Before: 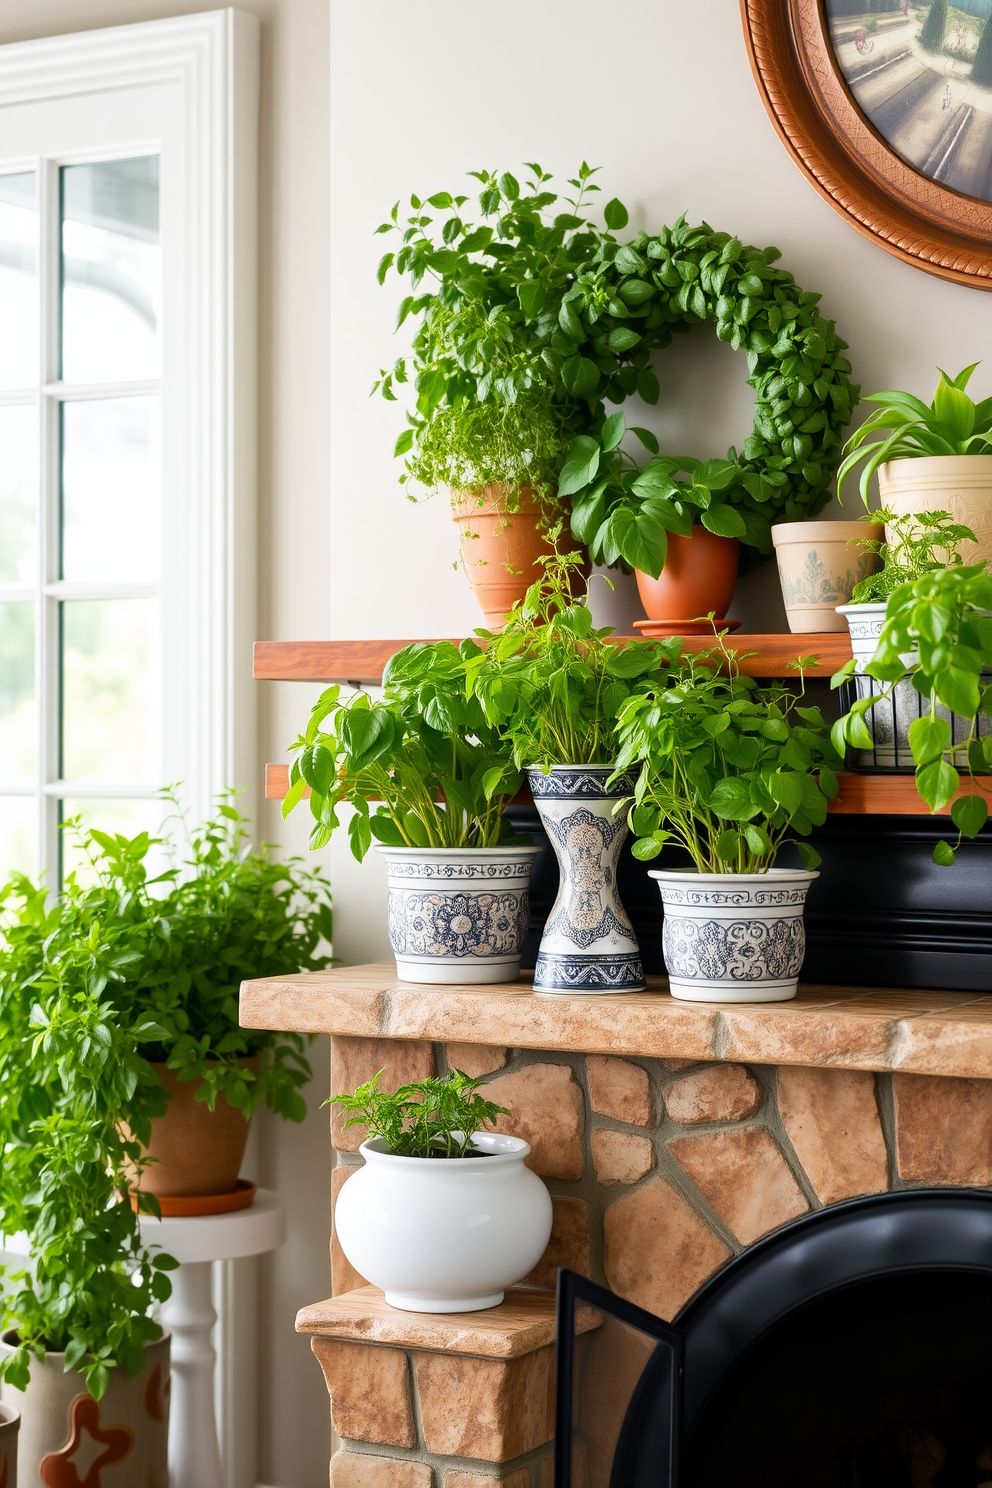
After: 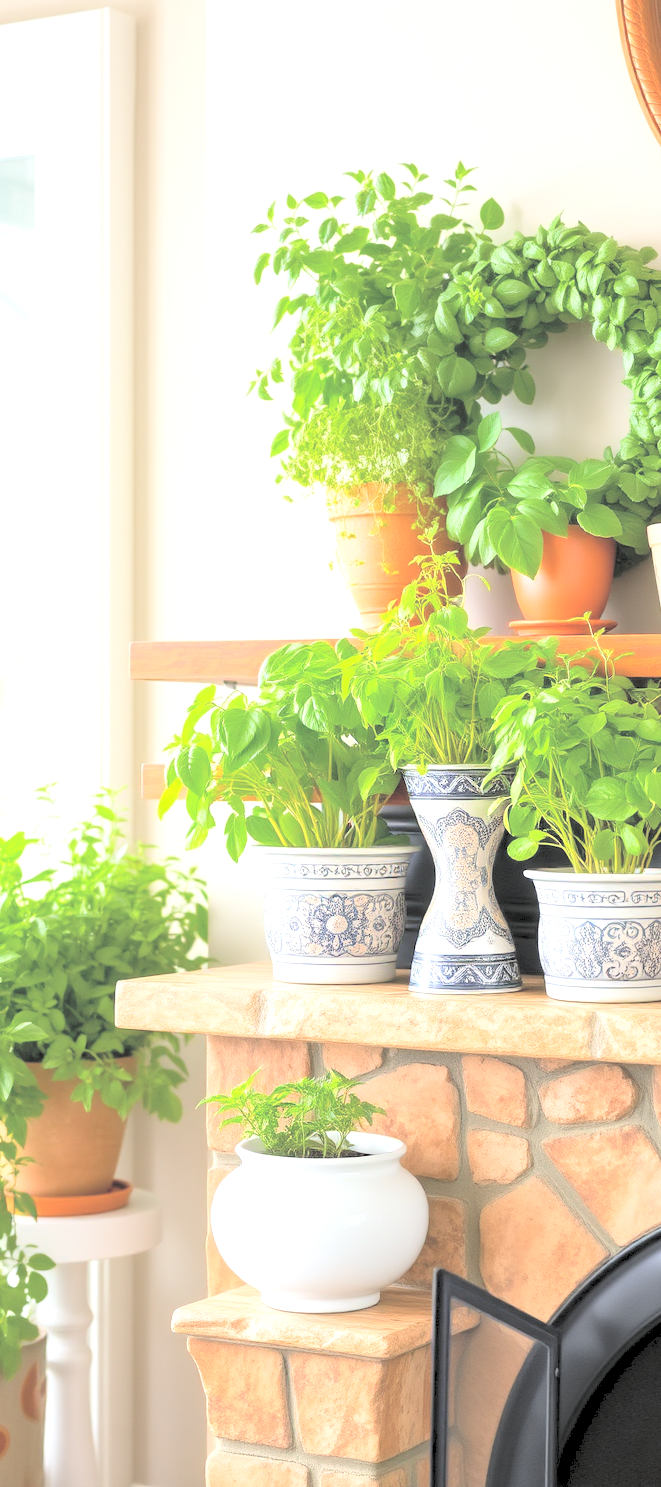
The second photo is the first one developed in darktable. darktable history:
crop and rotate: left 12.516%, right 20.797%
contrast brightness saturation: brightness 0.985
local contrast: highlights 106%, shadows 103%, detail 120%, midtone range 0.2
exposure: exposure 0.561 EV, compensate highlight preservation false
